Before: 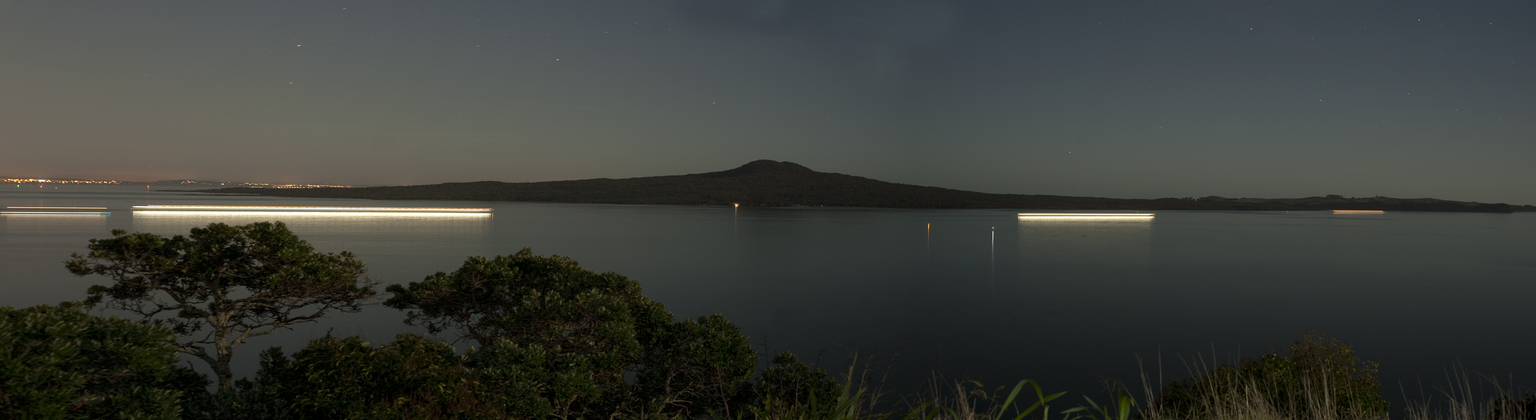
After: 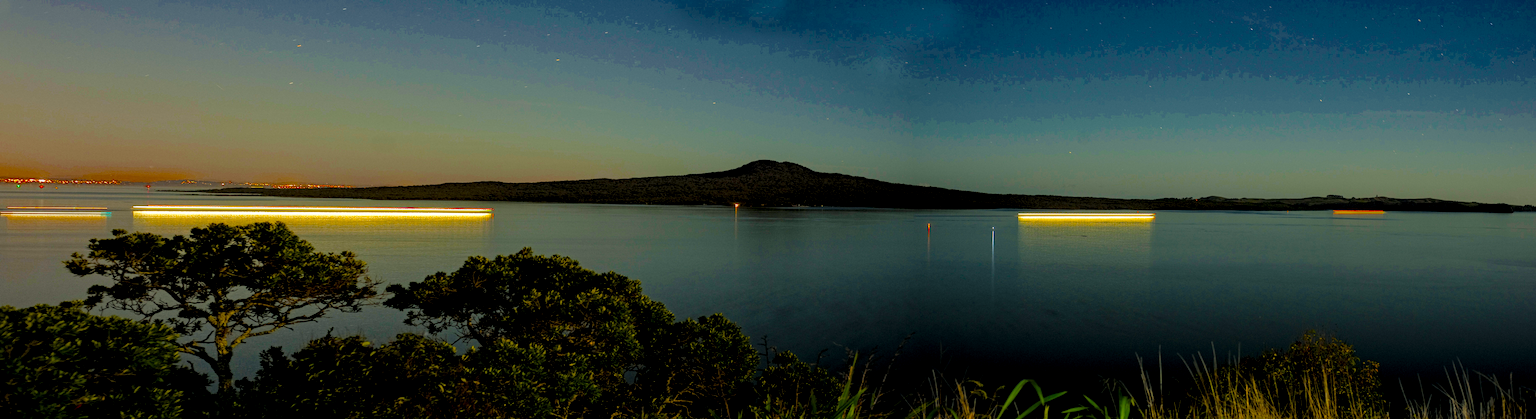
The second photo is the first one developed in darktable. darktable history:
local contrast: highlights 60%, shadows 59%, detail 160%
shadows and highlights: shadows -0.982, highlights 40.19
haze removal: compatibility mode true, adaptive false
filmic rgb: middle gray luminance 3.29%, black relative exposure -6.01 EV, white relative exposure 6.39 EV, dynamic range scaling 22.26%, target black luminance 0%, hardness 2.29, latitude 45.81%, contrast 0.785, highlights saturation mix 99.76%, shadows ↔ highlights balance 0.268%, color science v5 (2021), contrast in shadows safe, contrast in highlights safe
exposure: black level correction 0, exposure 0.678 EV, compensate highlight preservation false
